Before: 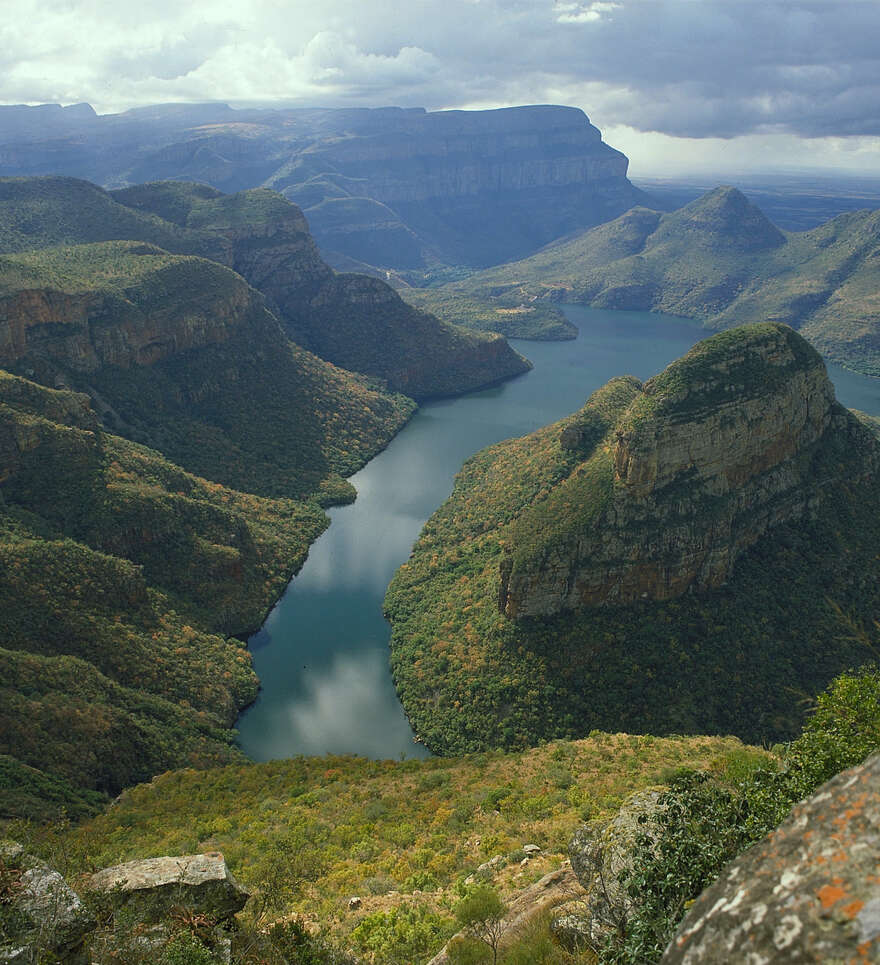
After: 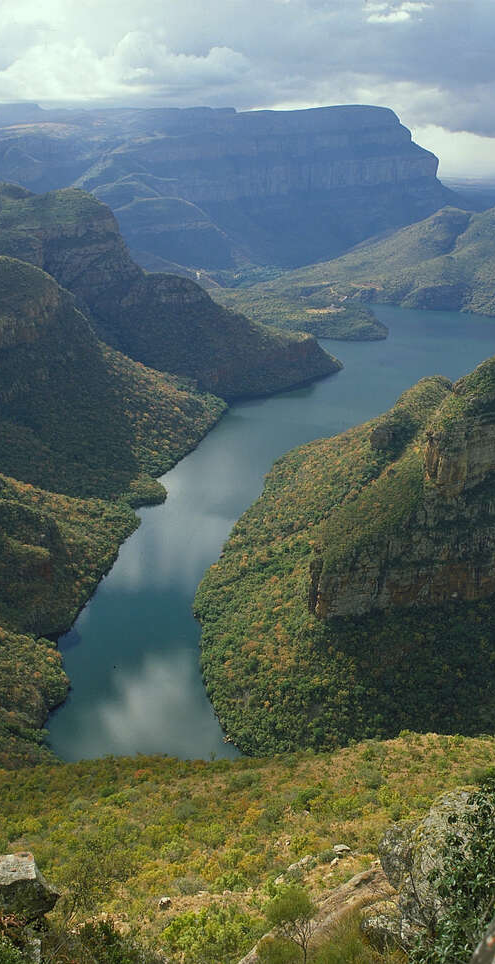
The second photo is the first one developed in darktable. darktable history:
tone equalizer: on, module defaults
crop: left 21.613%, right 22.087%, bottom 0.013%
